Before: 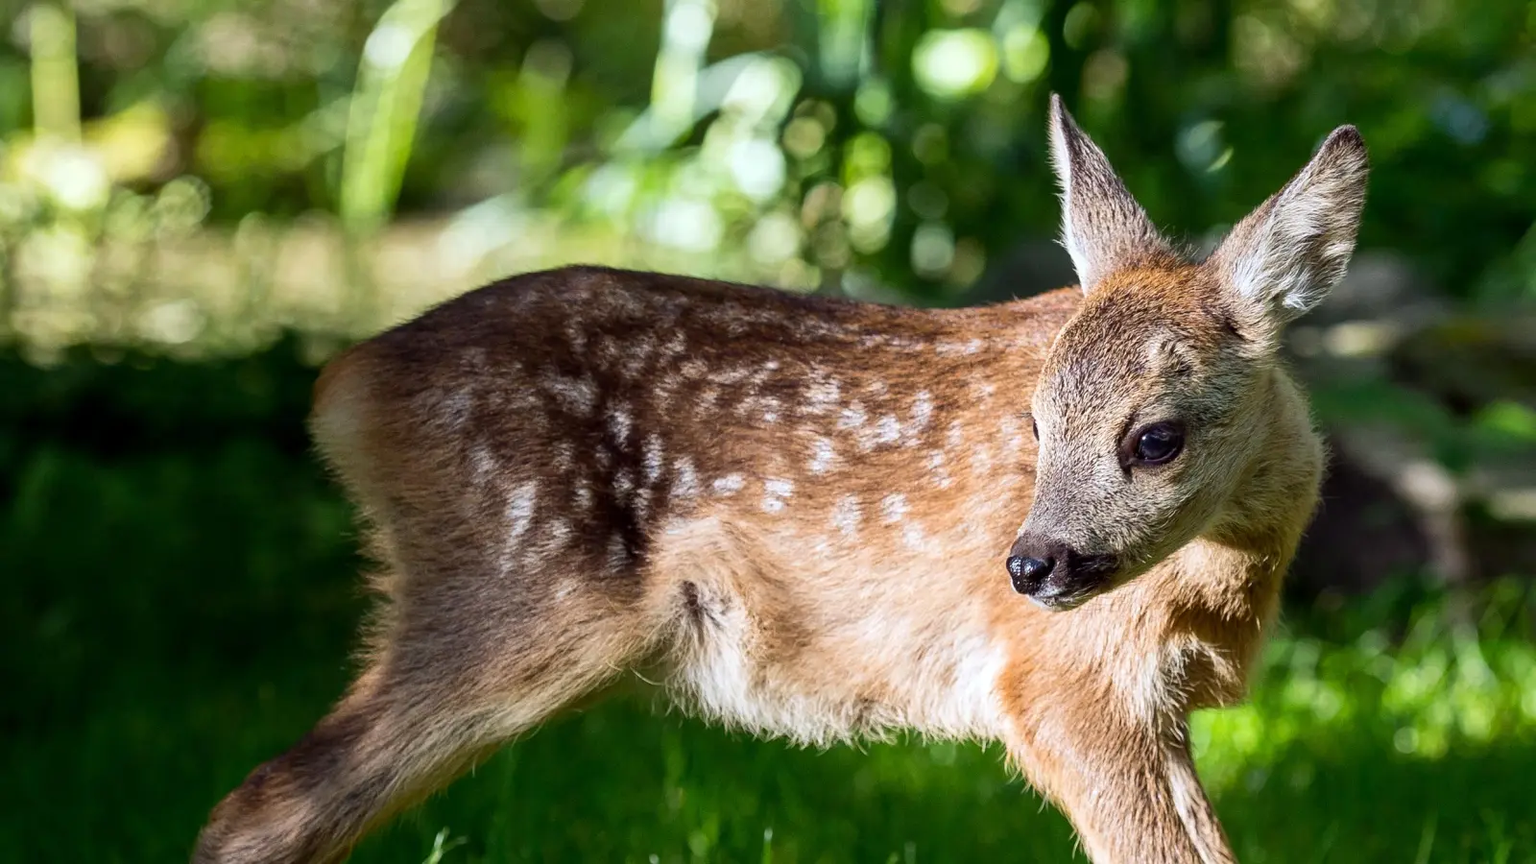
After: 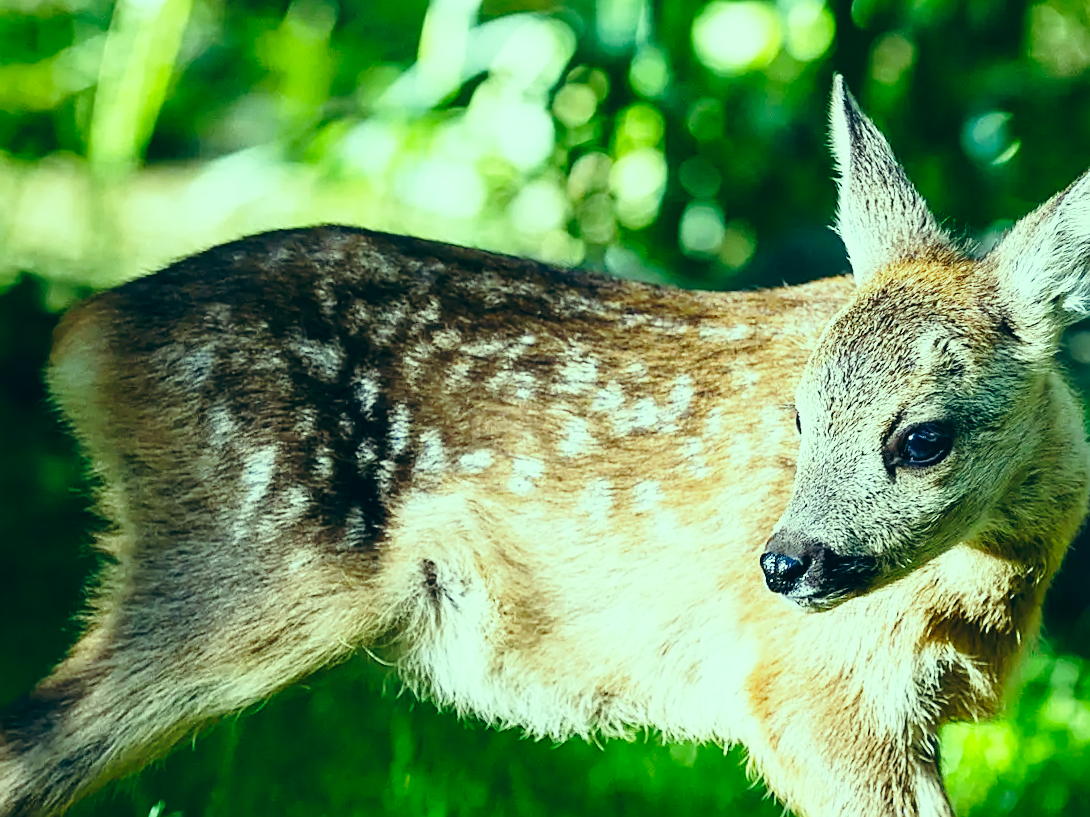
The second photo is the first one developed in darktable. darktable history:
base curve: curves: ch0 [(0, 0) (0.028, 0.03) (0.121, 0.232) (0.46, 0.748) (0.859, 0.968) (1, 1)], preserve colors none
color correction: highlights a* -20.08, highlights b* 9.8, shadows a* -20.4, shadows b* -10.76
sharpen: on, module defaults
crop and rotate: angle -3.27°, left 14.277%, top 0.028%, right 10.766%, bottom 0.028%
